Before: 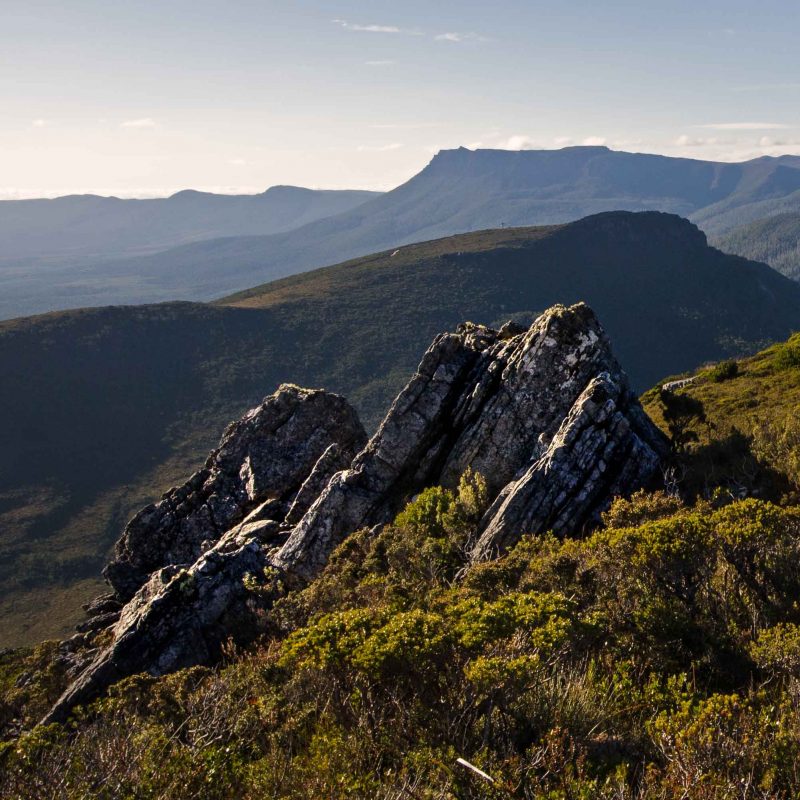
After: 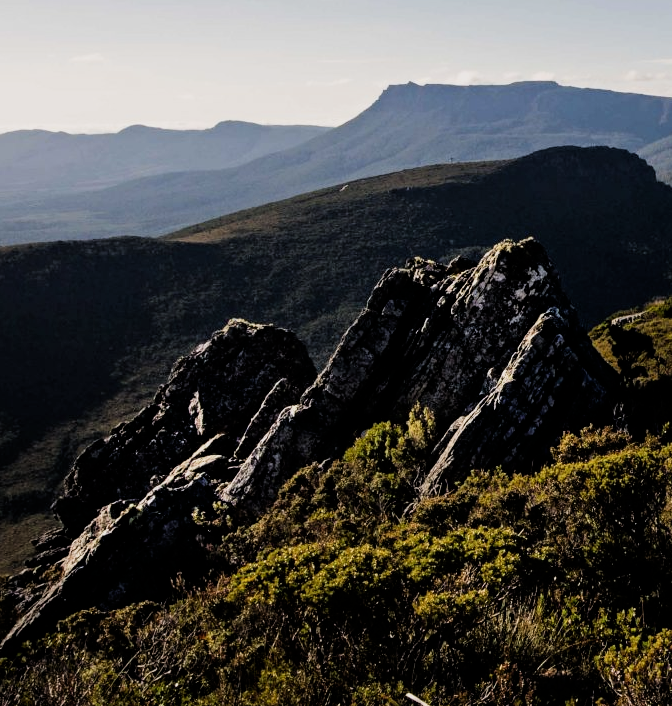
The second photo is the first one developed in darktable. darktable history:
crop: left 6.446%, top 8.188%, right 9.538%, bottom 3.548%
filmic rgb: black relative exposure -5 EV, white relative exposure 3.5 EV, hardness 3.19, contrast 1.3, highlights saturation mix -50%
